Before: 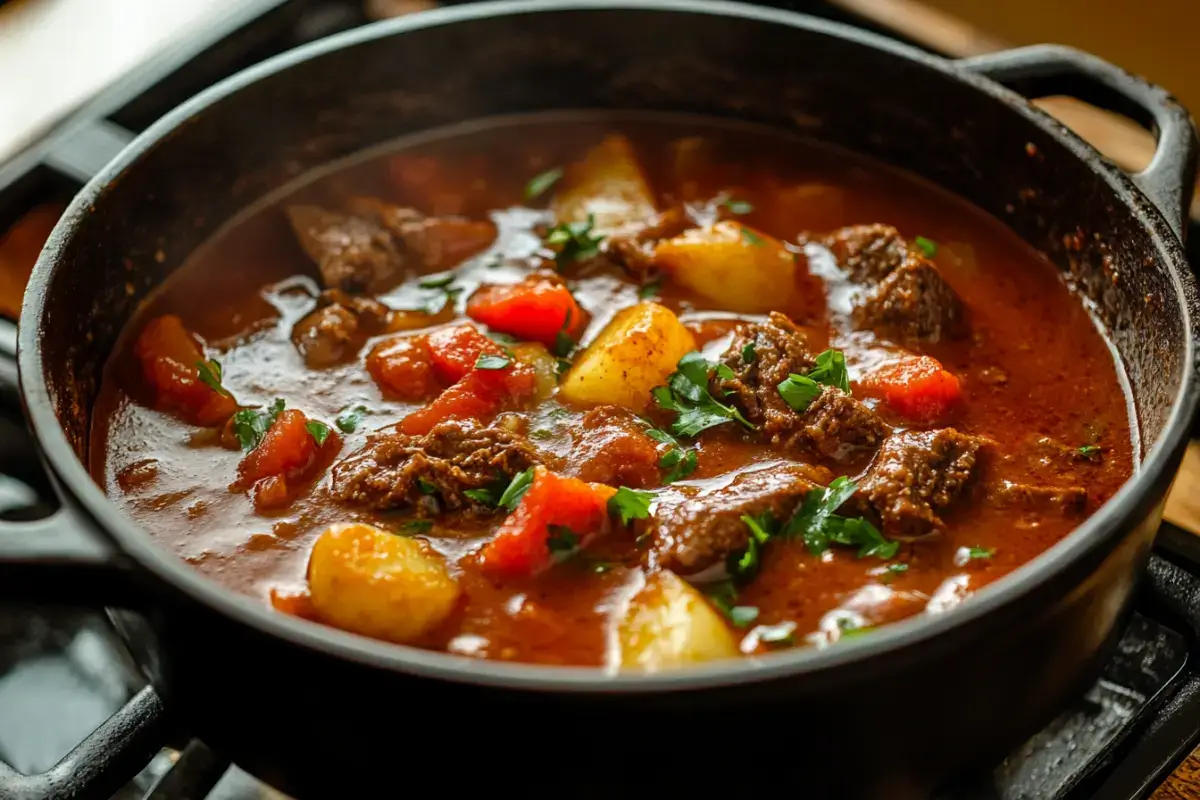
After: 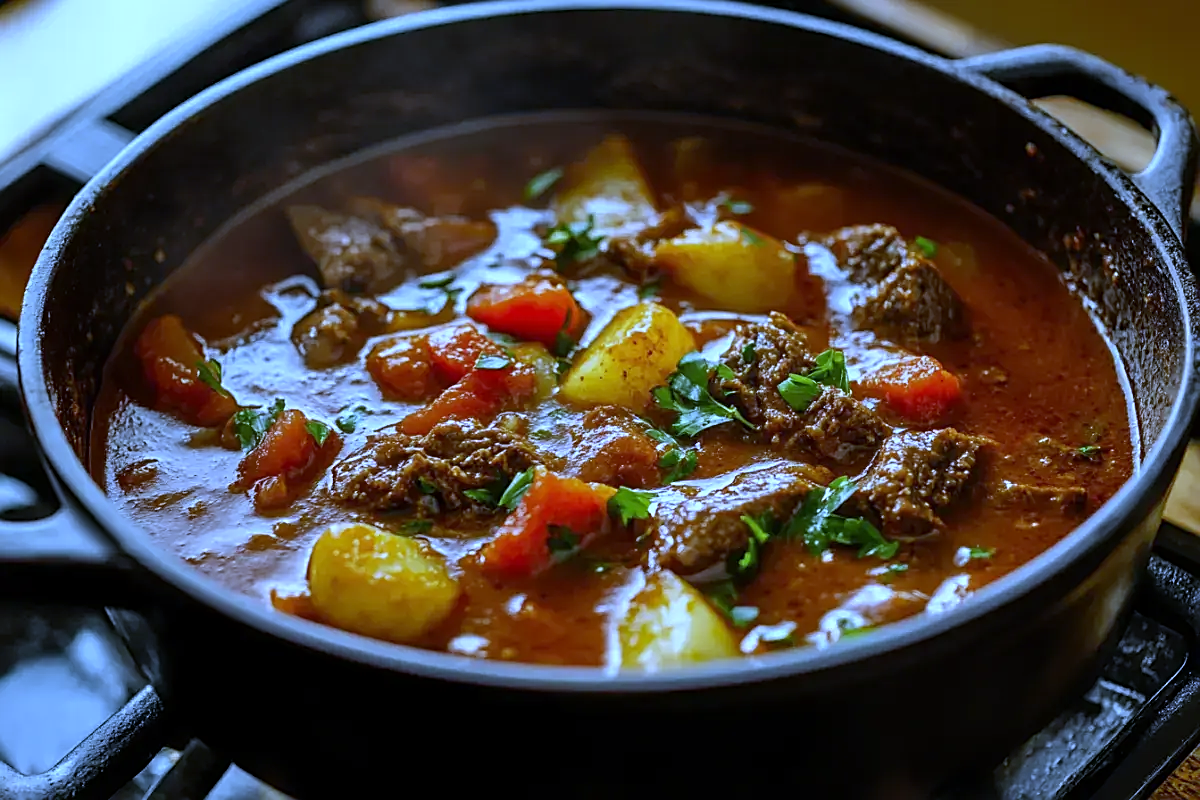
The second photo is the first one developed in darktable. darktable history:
sharpen: on, module defaults
white balance: red 0.766, blue 1.537
